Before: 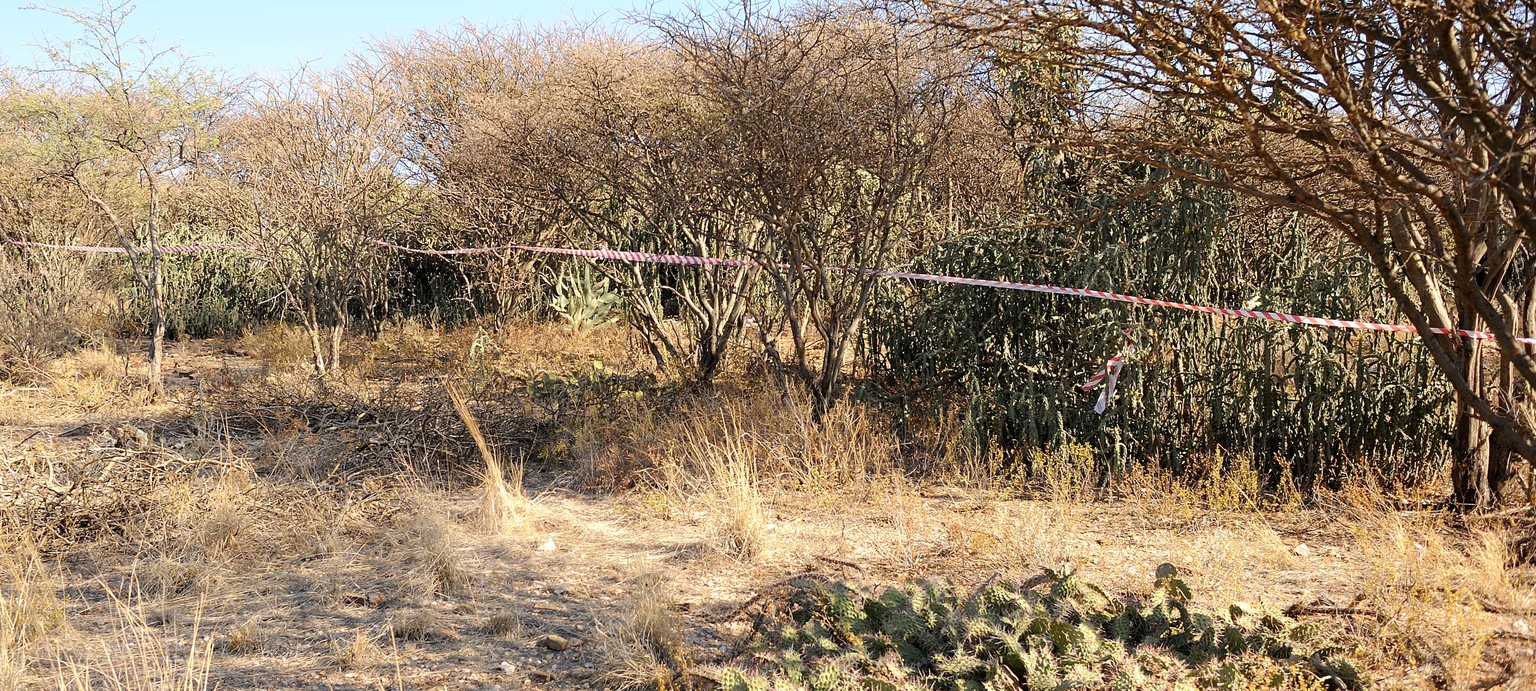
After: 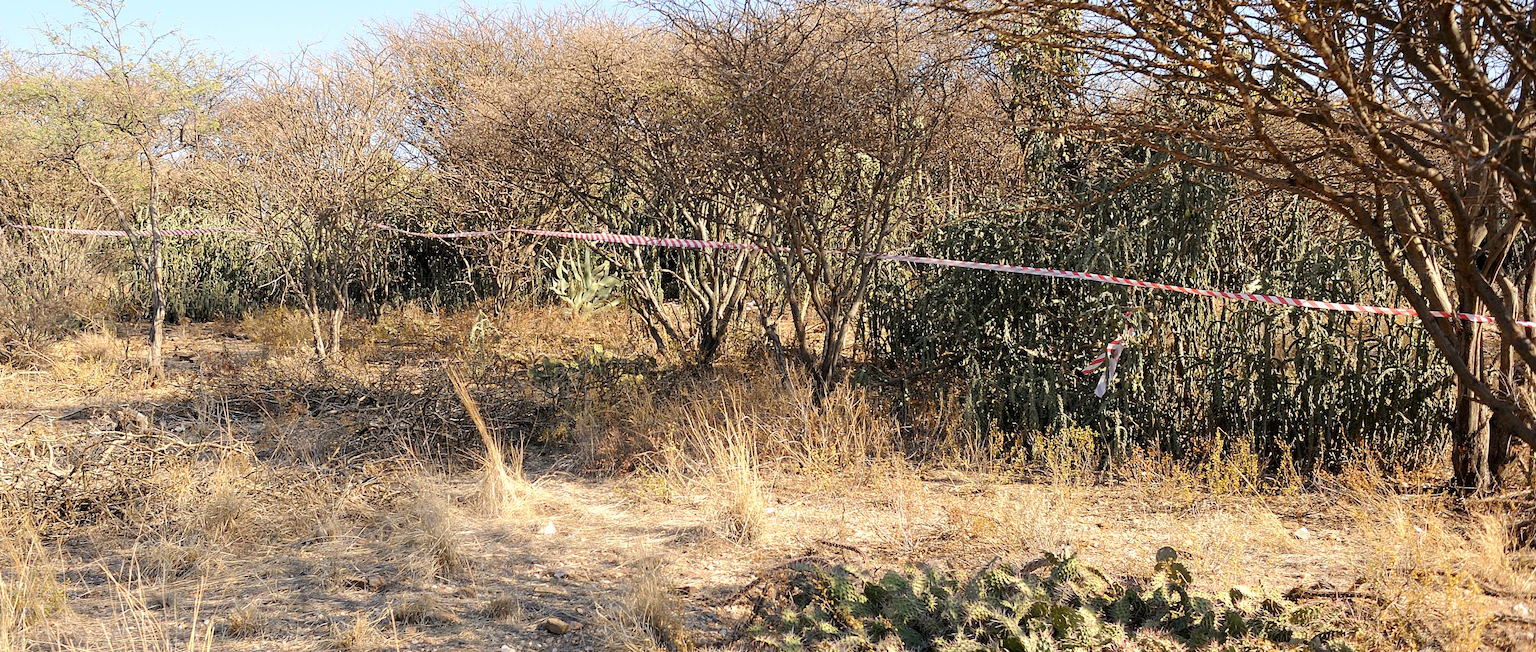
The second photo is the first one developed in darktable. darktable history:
crop and rotate: top 2.479%, bottom 3.018%
tone equalizer: on, module defaults
